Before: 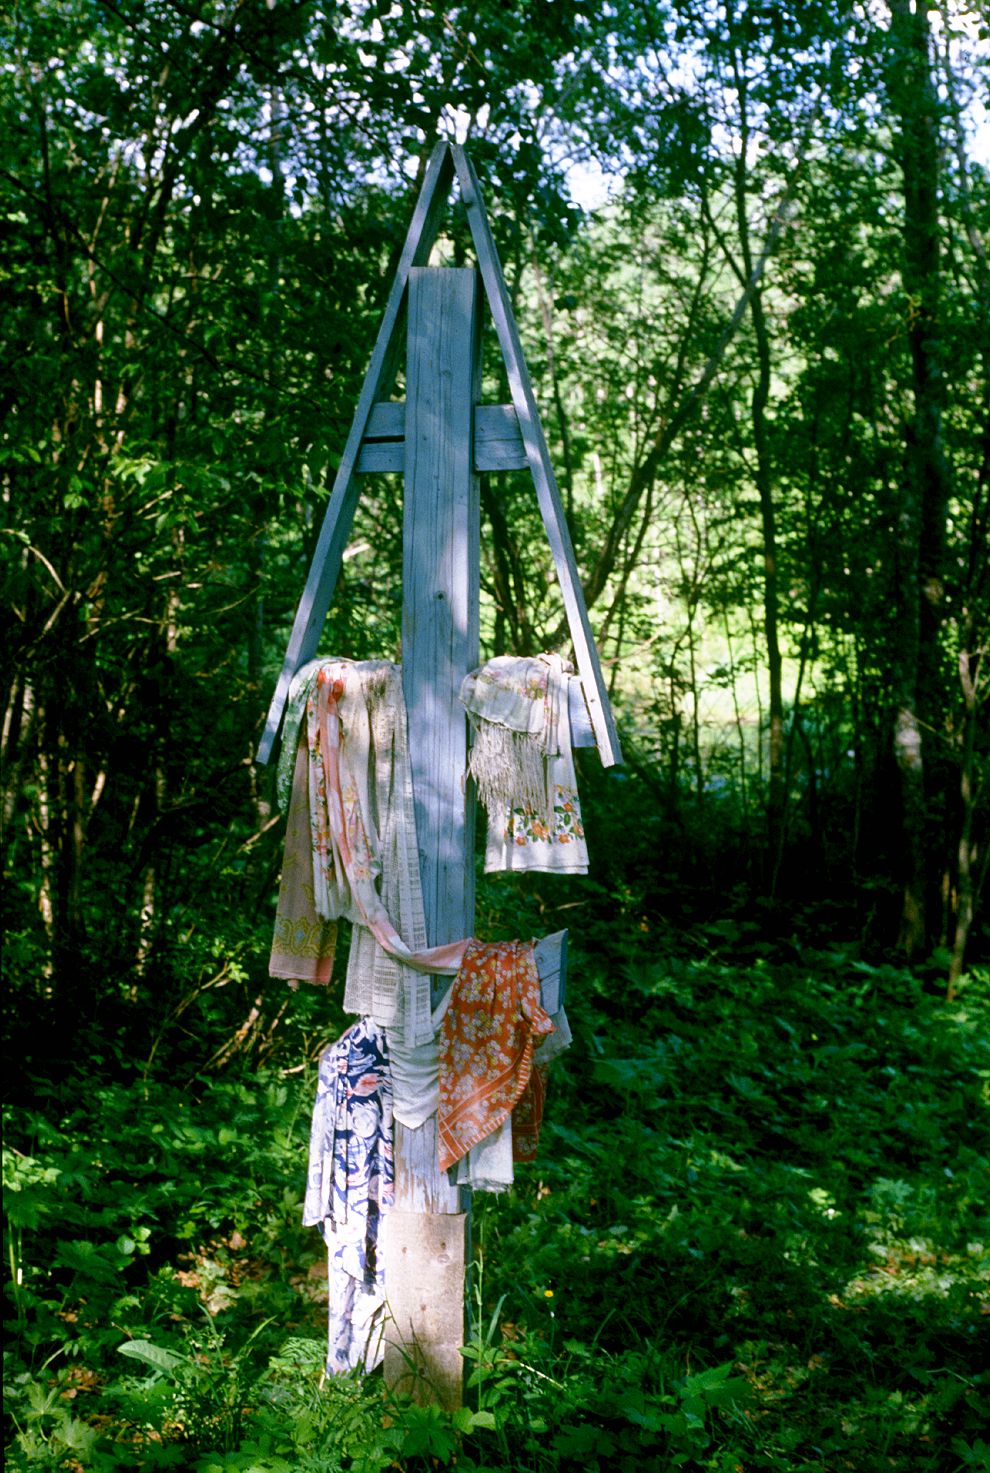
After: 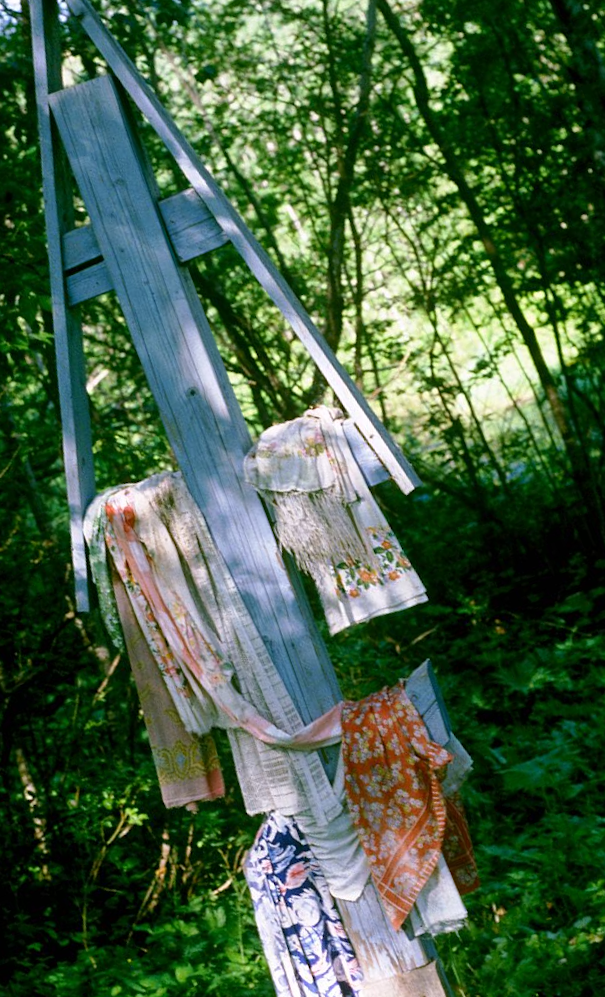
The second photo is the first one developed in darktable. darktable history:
crop and rotate: angle 20.7°, left 6.89%, right 3.722%, bottom 1.064%
